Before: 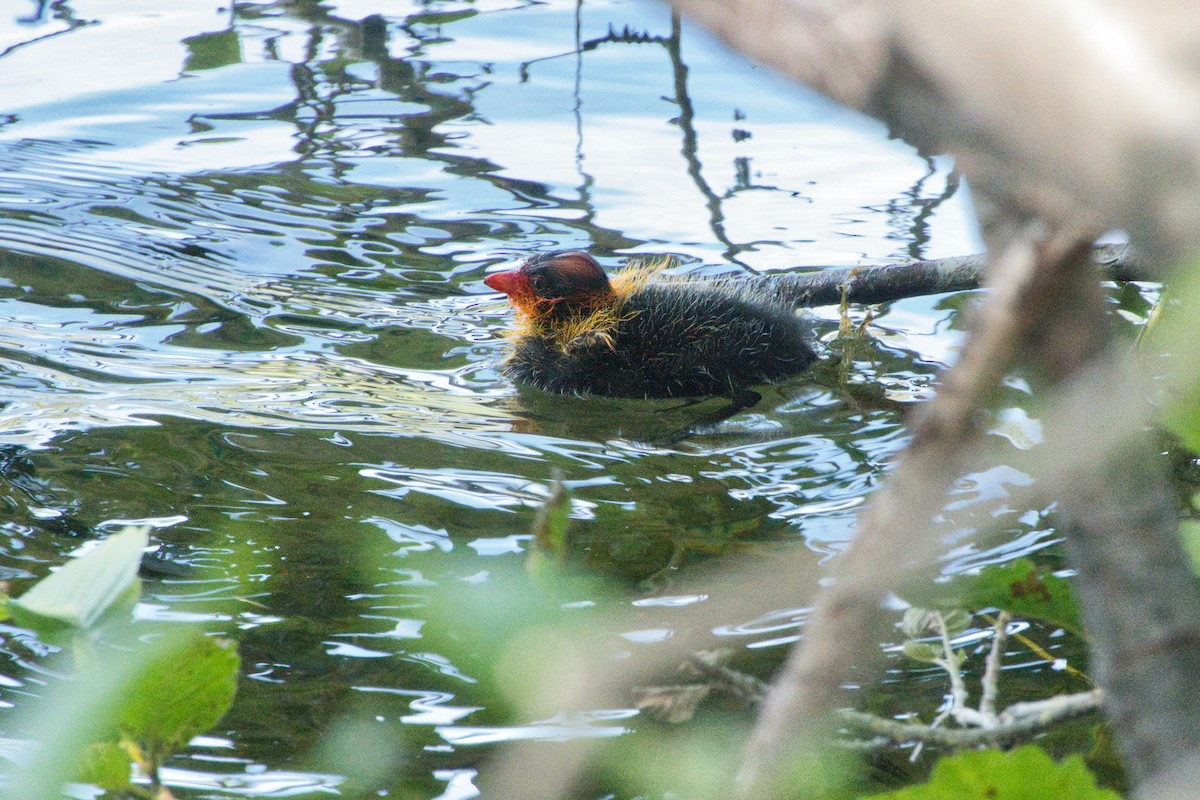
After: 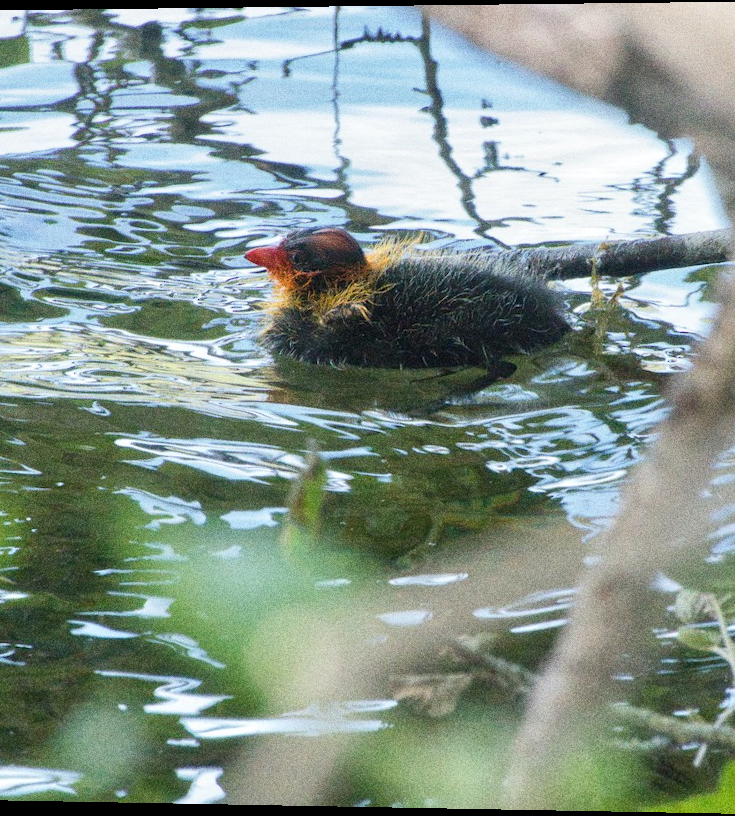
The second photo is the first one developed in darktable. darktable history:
local contrast: mode bilateral grid, contrast 10, coarseness 25, detail 115%, midtone range 0.2
crop: left 21.674%, right 22.086%
rotate and perspective: rotation 0.128°, lens shift (vertical) -0.181, lens shift (horizontal) -0.044, shear 0.001, automatic cropping off
grain: coarseness 0.09 ISO, strength 40%
